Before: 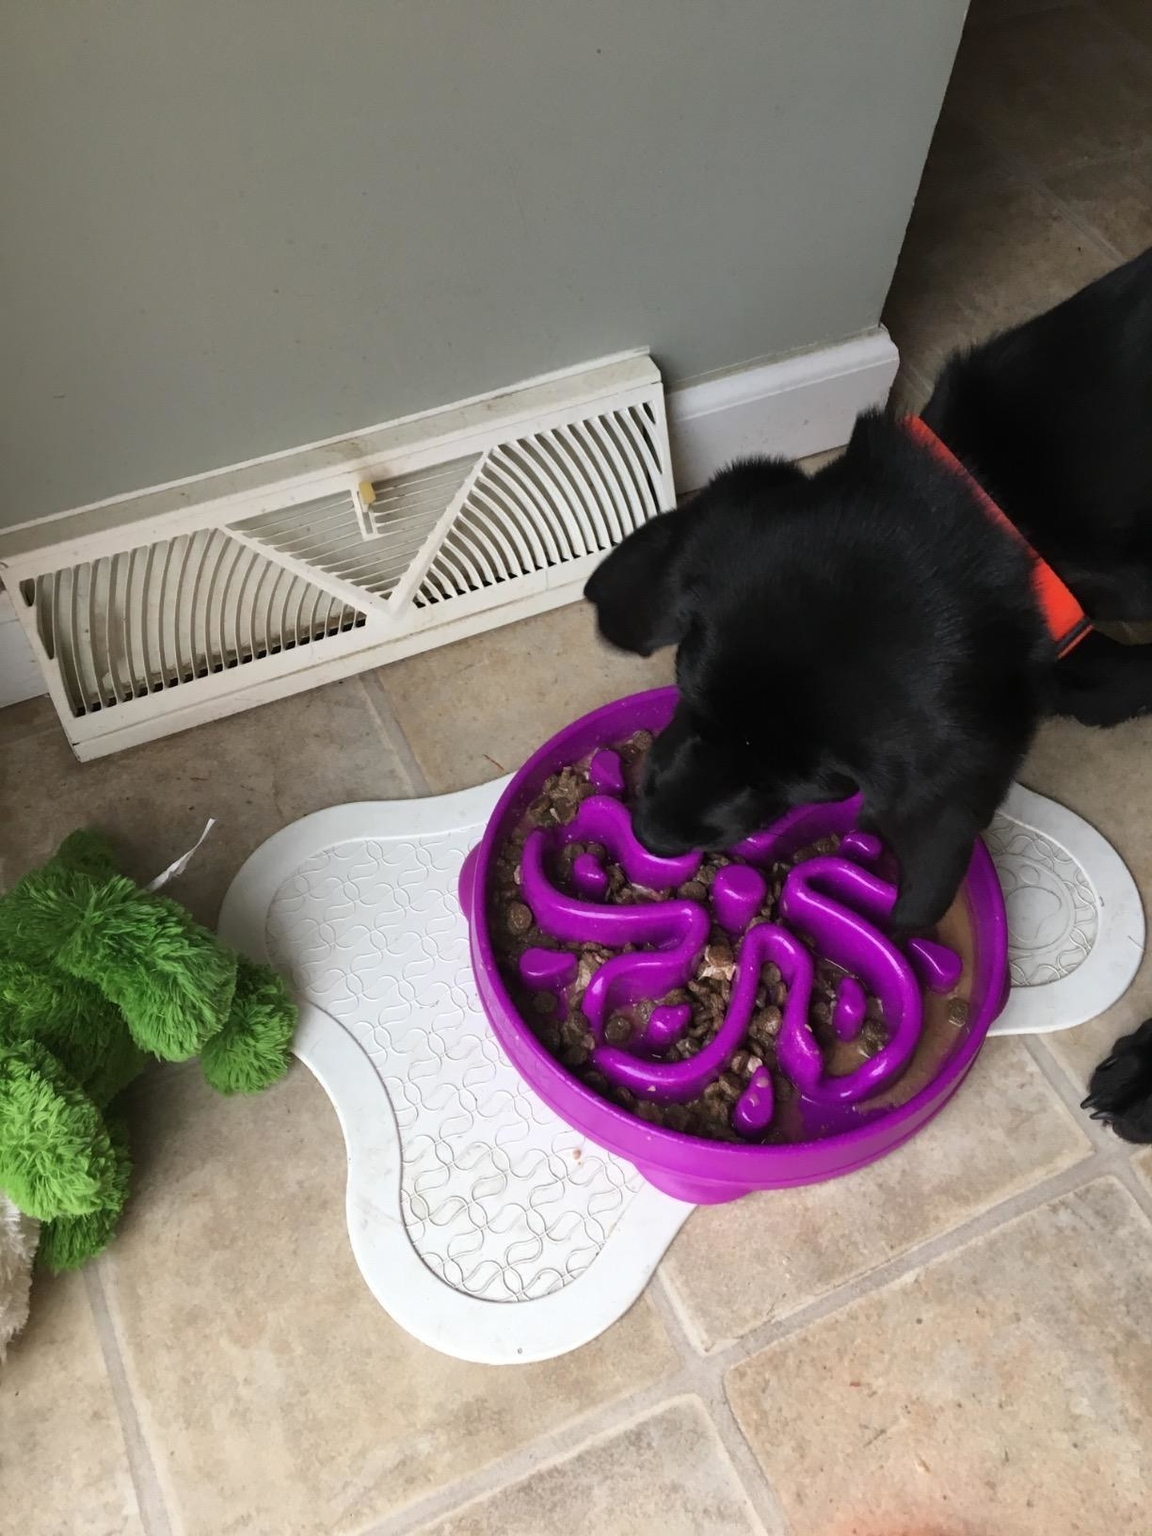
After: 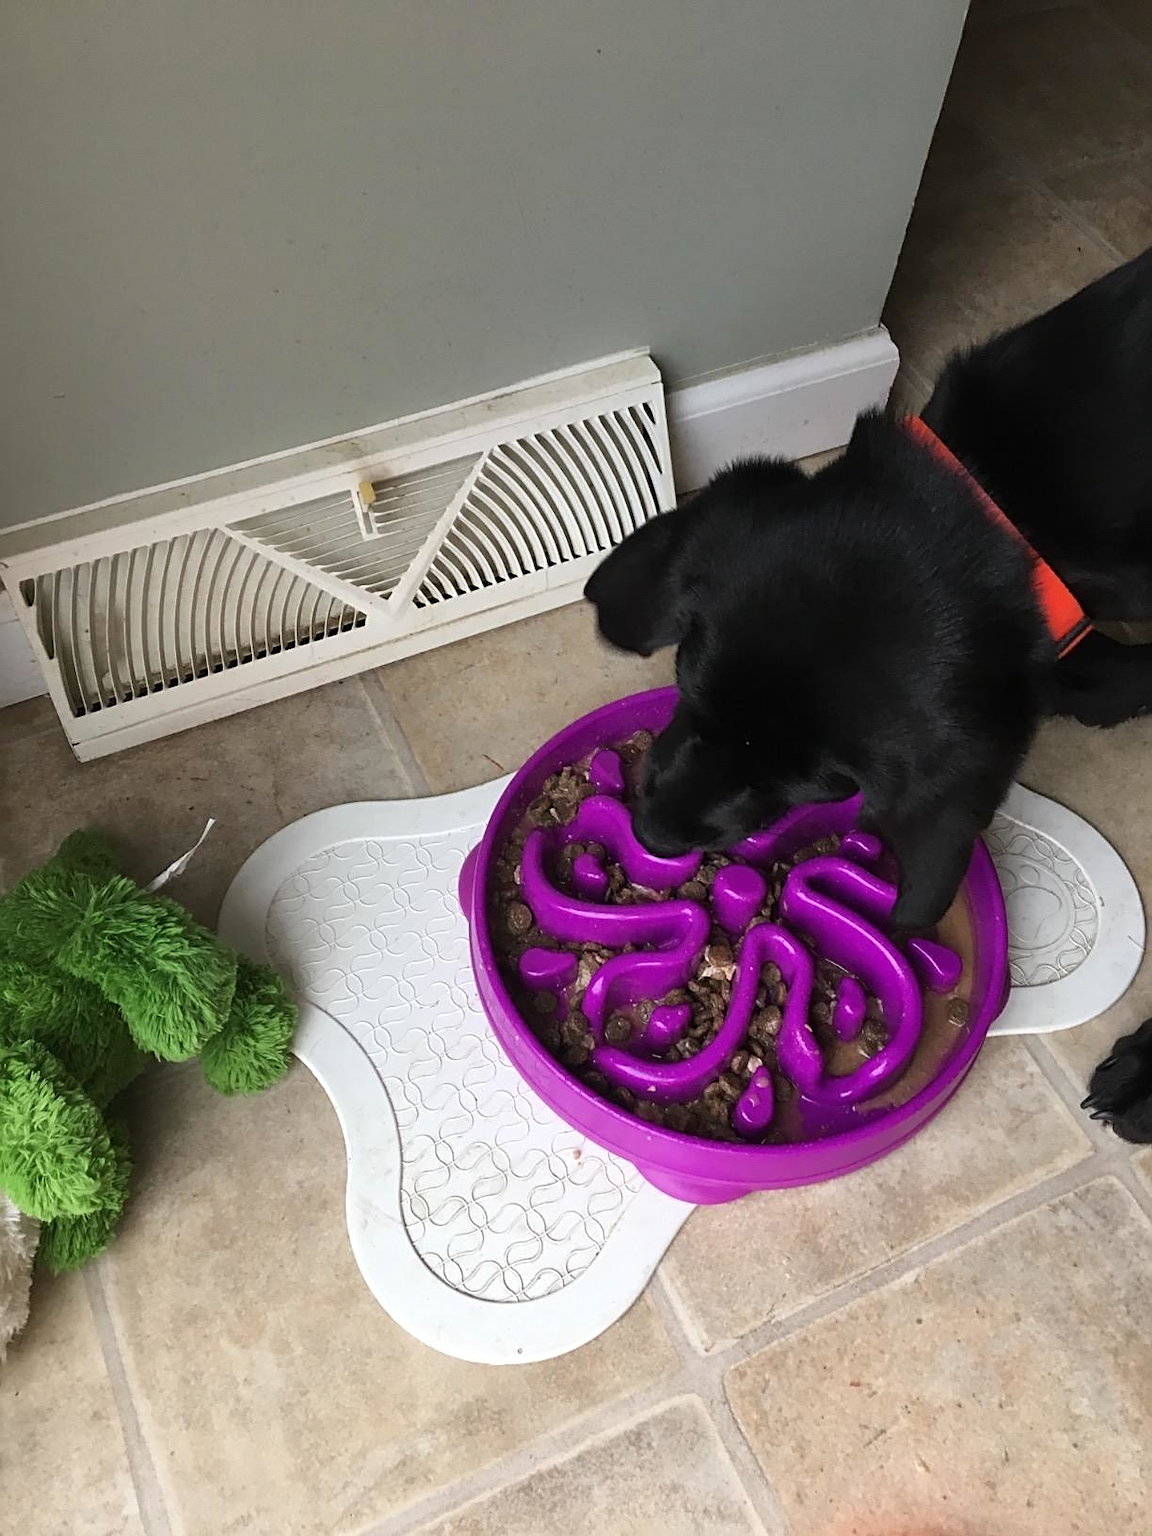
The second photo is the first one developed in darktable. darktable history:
exposure: compensate highlight preservation false
levels: levels [0, 0.498, 0.996]
sharpen: on, module defaults
